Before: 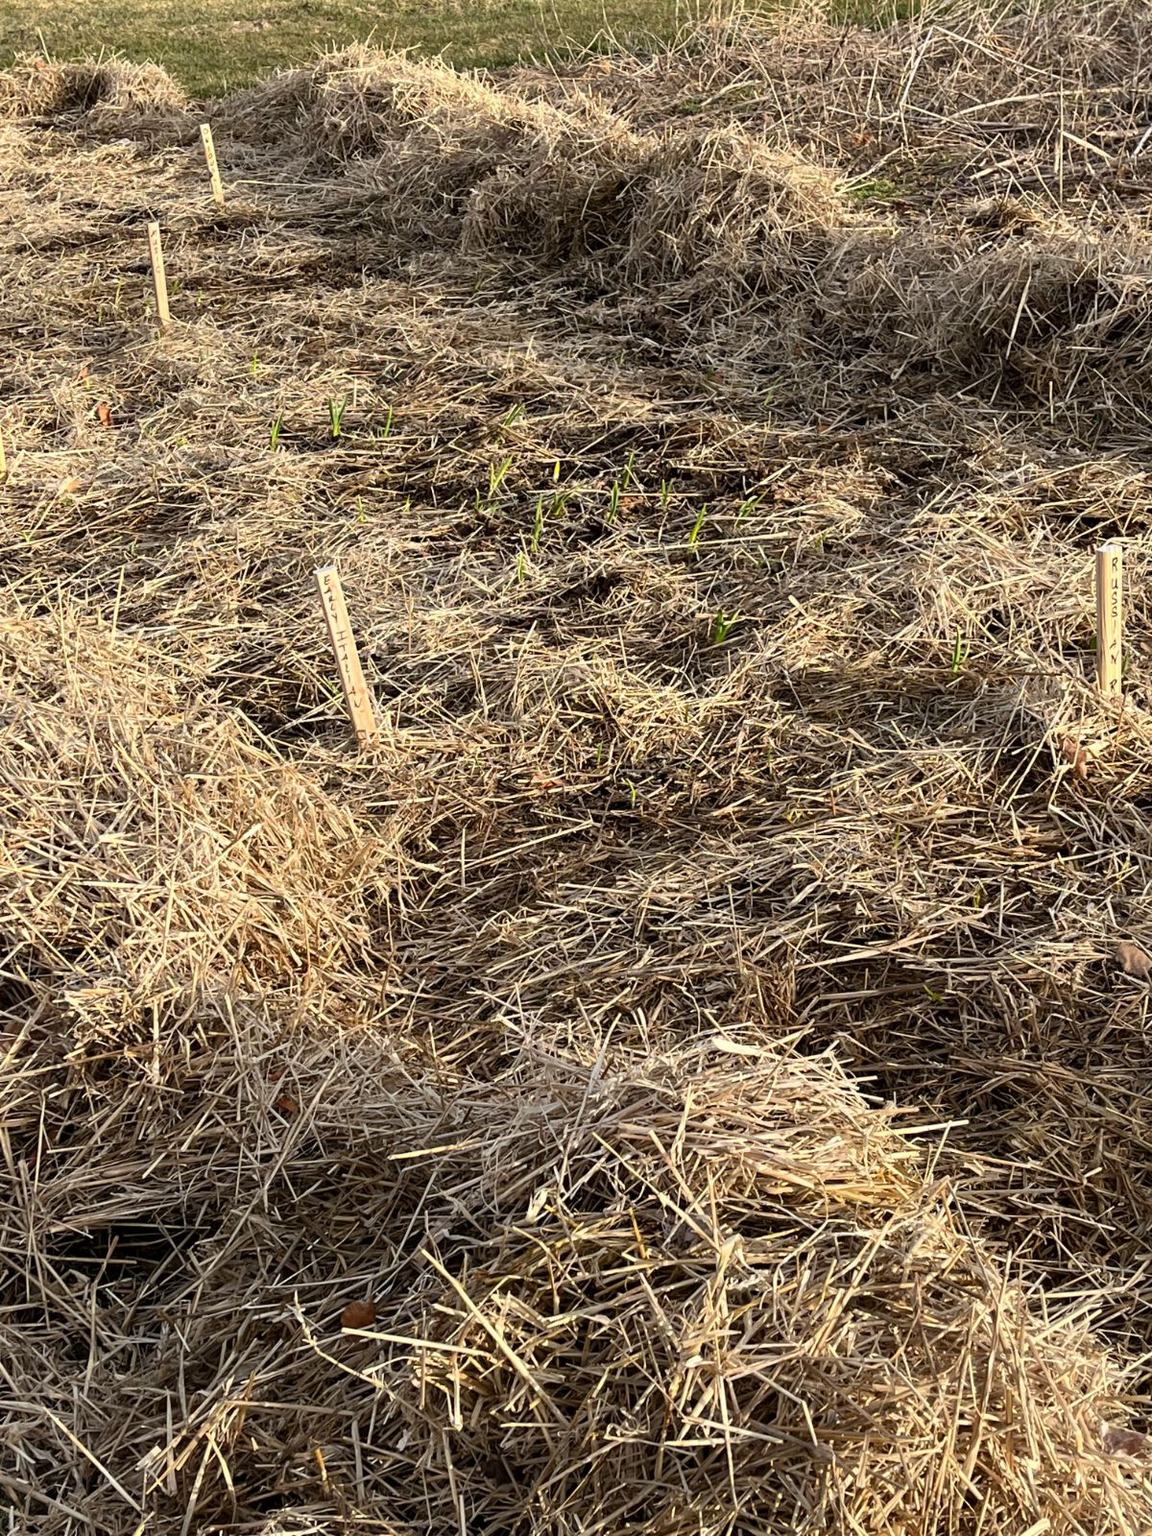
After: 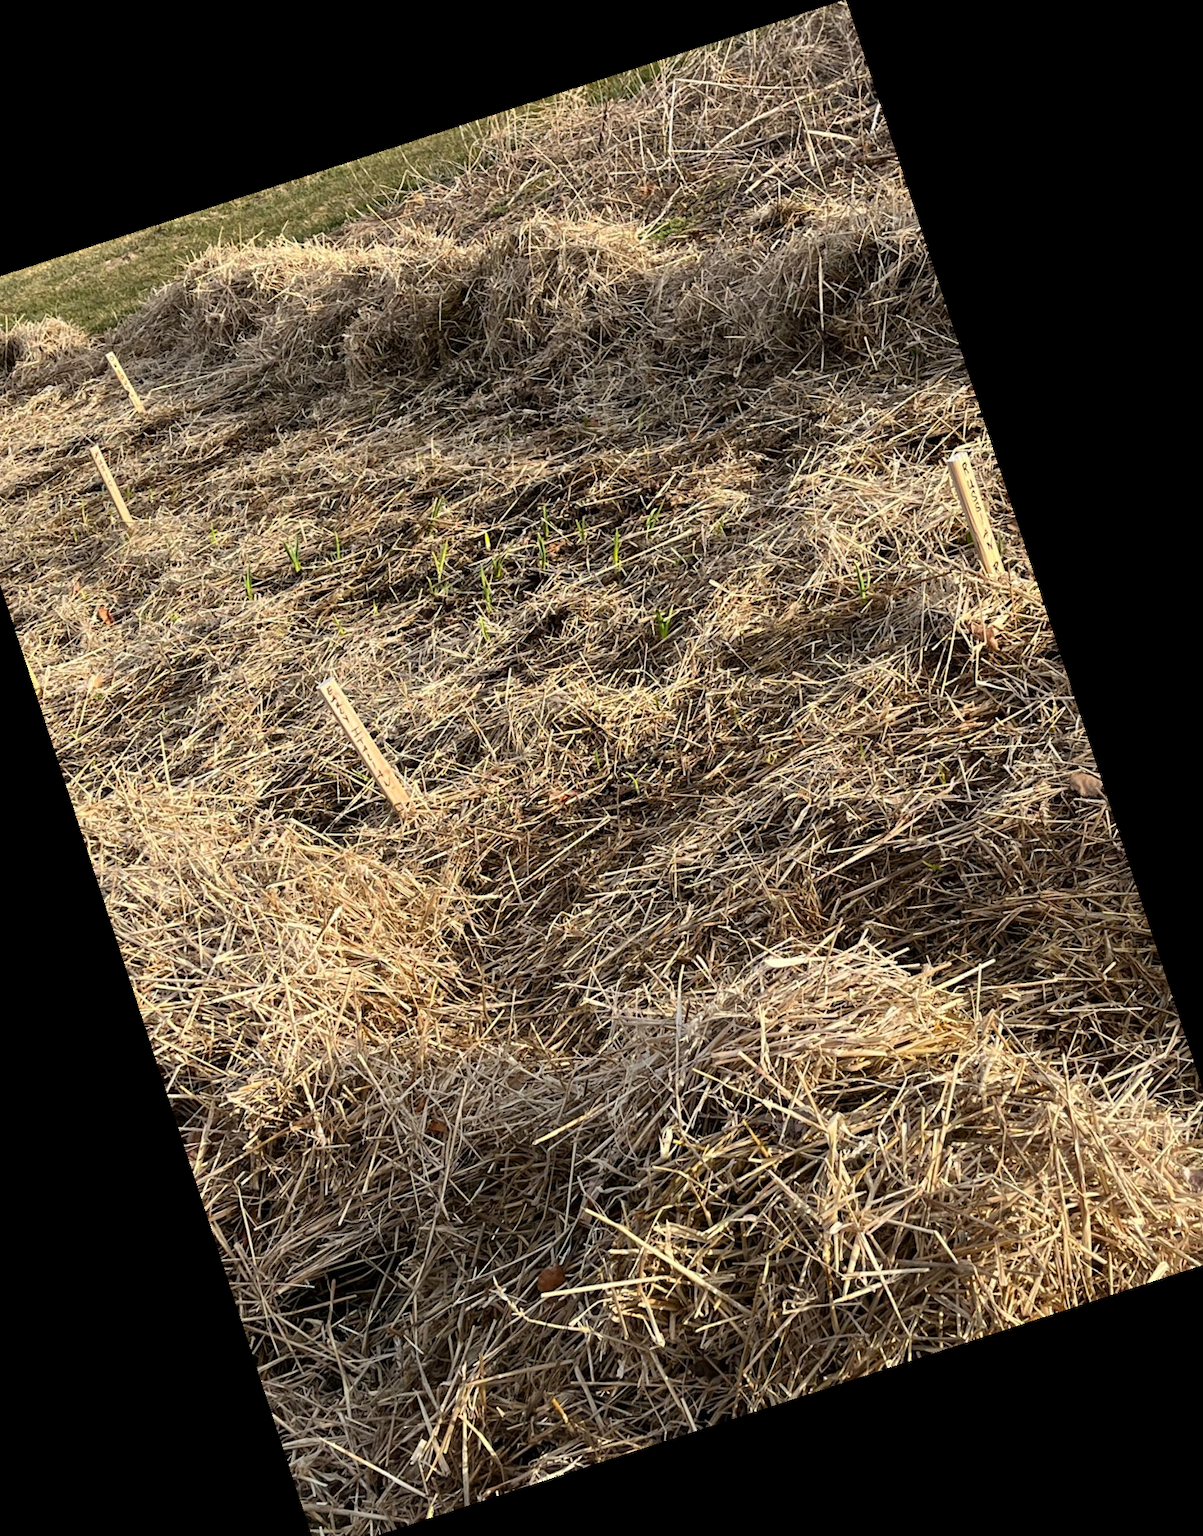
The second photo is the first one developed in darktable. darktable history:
crop and rotate: angle 18.13°, left 6.716%, right 3.71%, bottom 1.109%
